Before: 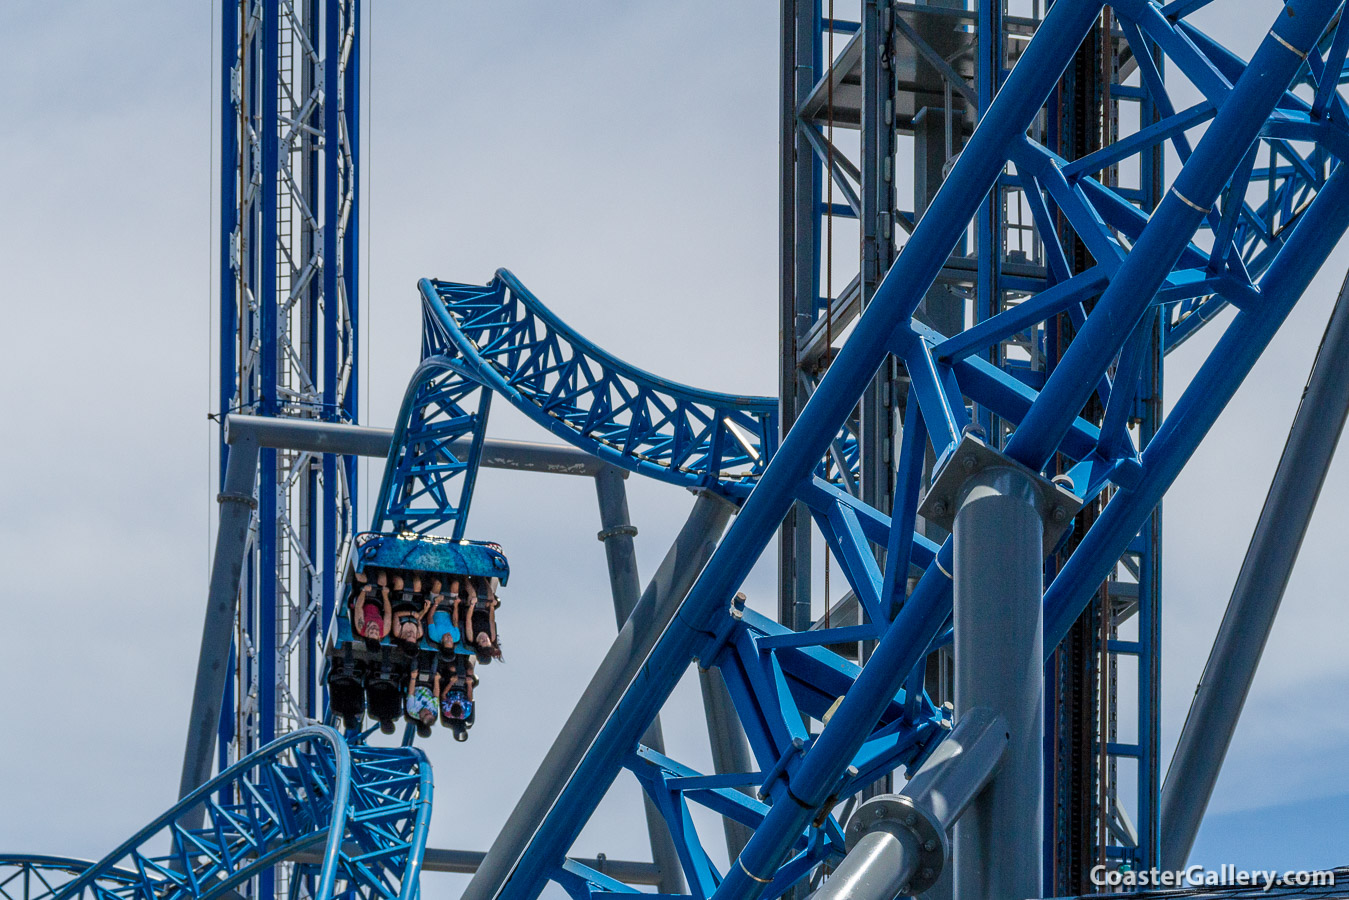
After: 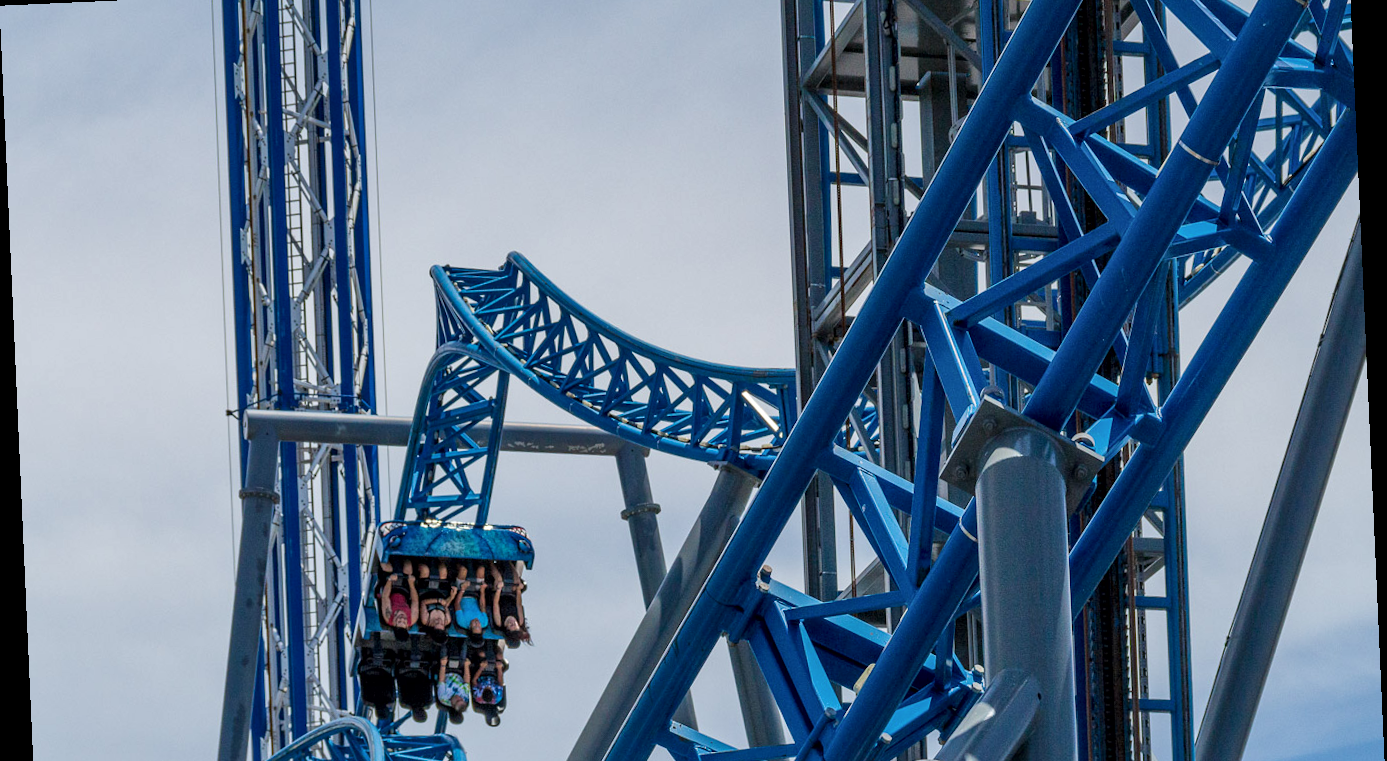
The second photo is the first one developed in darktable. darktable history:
rotate and perspective: rotation -2.56°, automatic cropping off
crop and rotate: top 5.667%, bottom 14.937%
local contrast: mode bilateral grid, contrast 20, coarseness 50, detail 132%, midtone range 0.2
